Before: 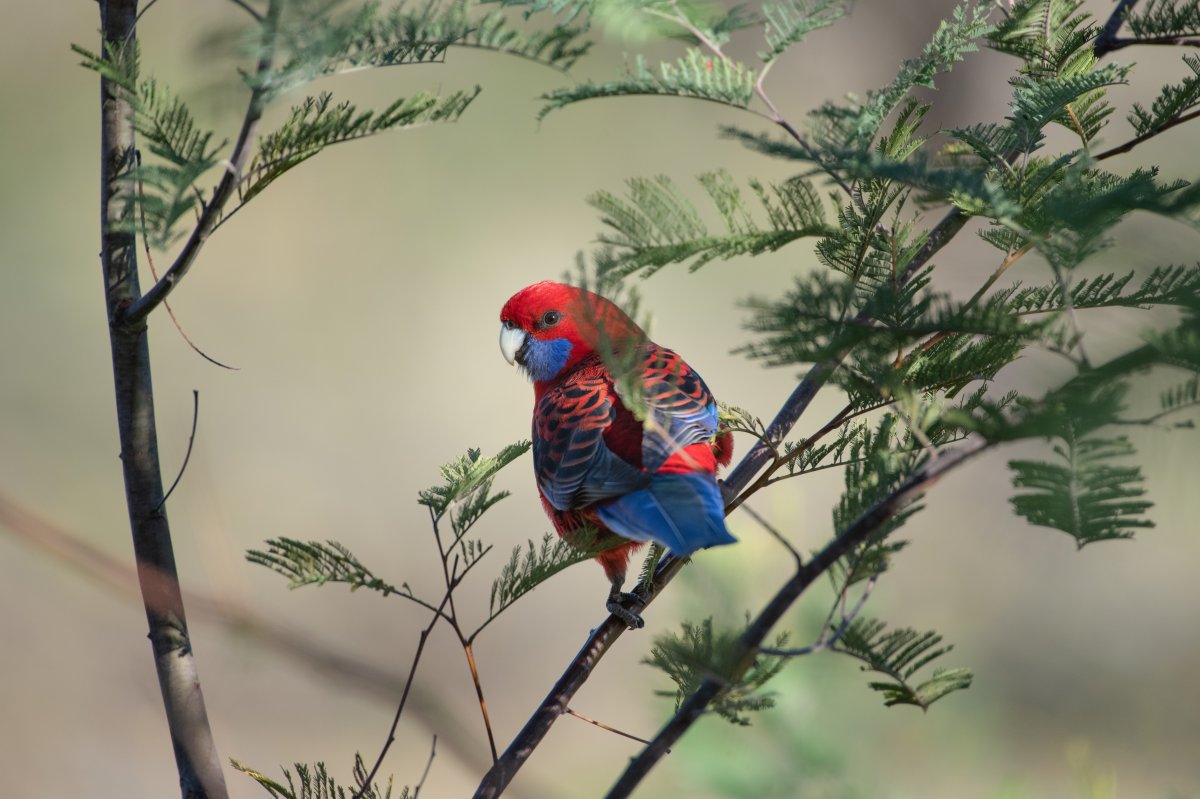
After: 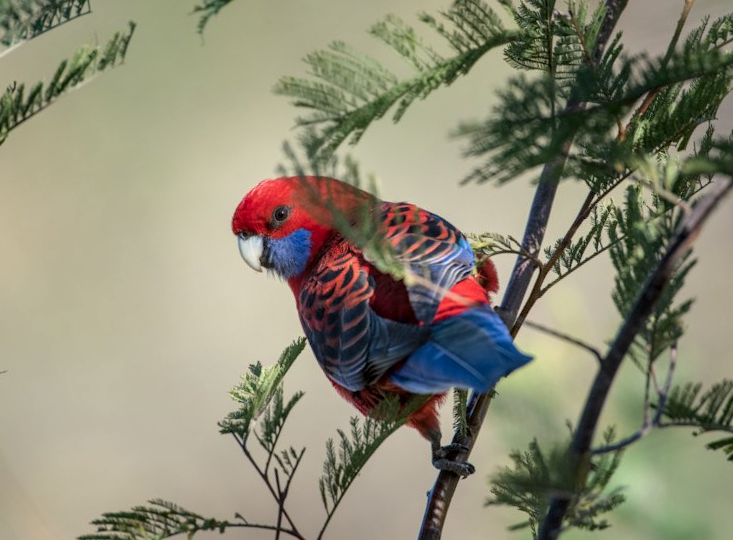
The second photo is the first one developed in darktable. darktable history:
local contrast: detail 130%
crop and rotate: angle 20.42°, left 6.835%, right 3.853%, bottom 1.077%
